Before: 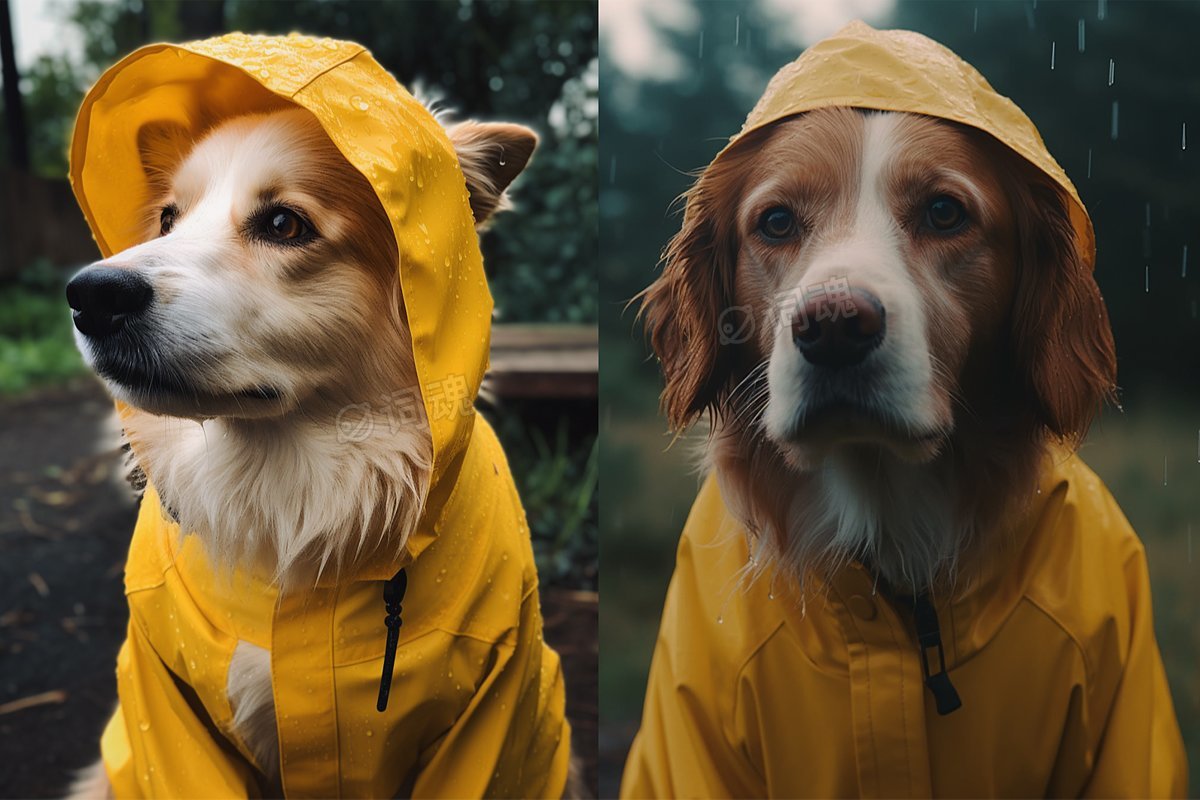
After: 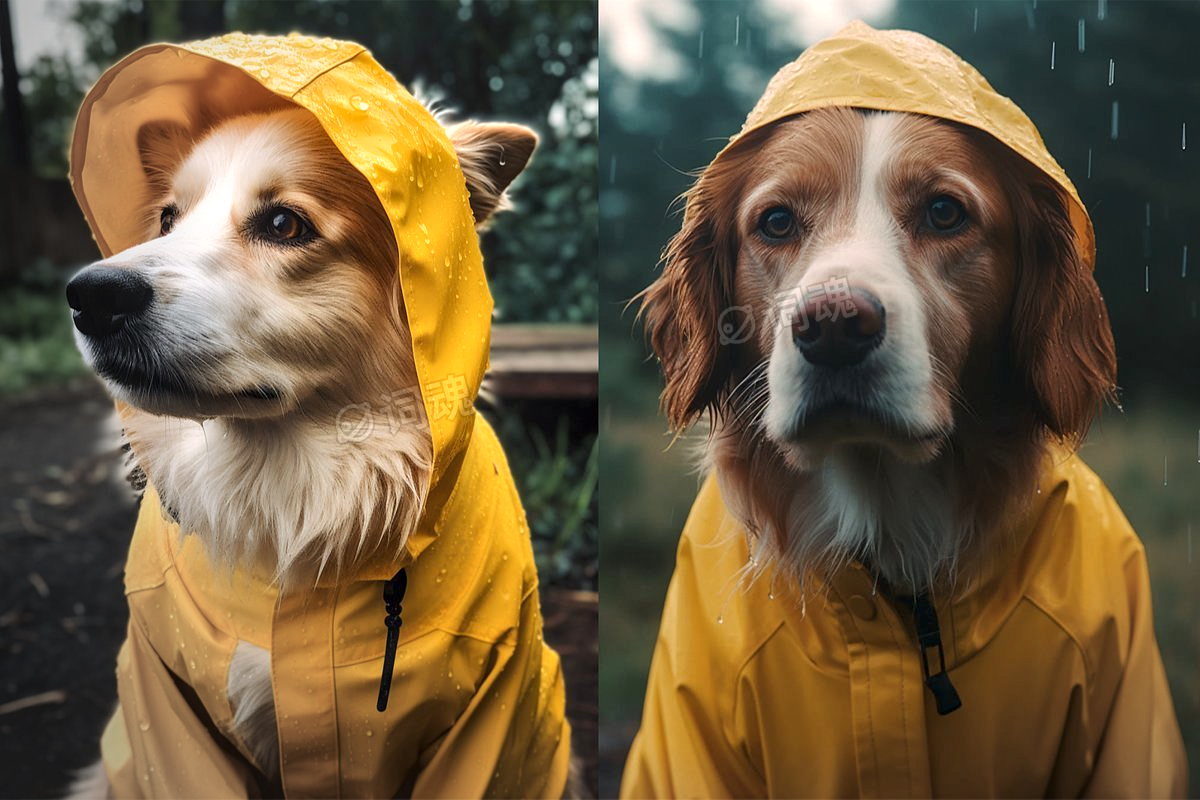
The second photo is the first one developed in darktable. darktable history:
exposure: black level correction 0.001, exposure 0.5 EV, compensate exposure bias true, compensate highlight preservation false
vignetting: fall-off start 73.57%, center (0.22, -0.235)
local contrast: on, module defaults
shadows and highlights: shadows 62.66, white point adjustment 0.37, highlights -34.44, compress 83.82%
